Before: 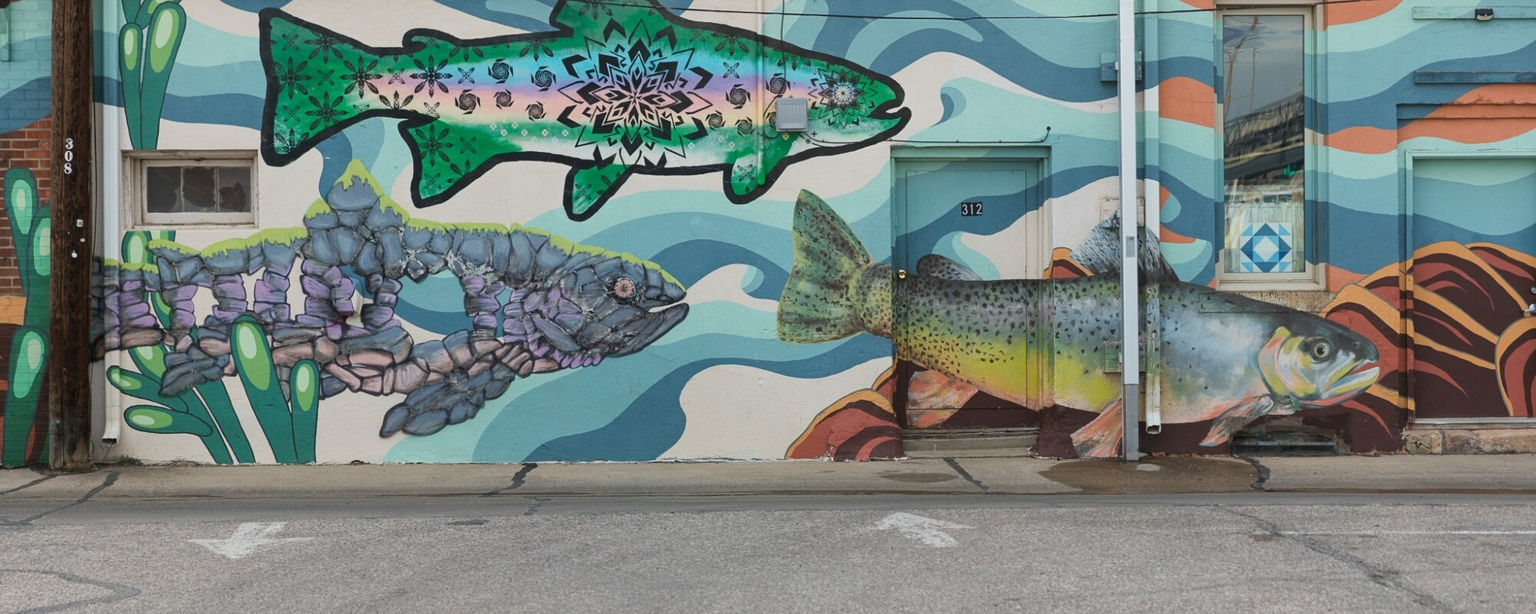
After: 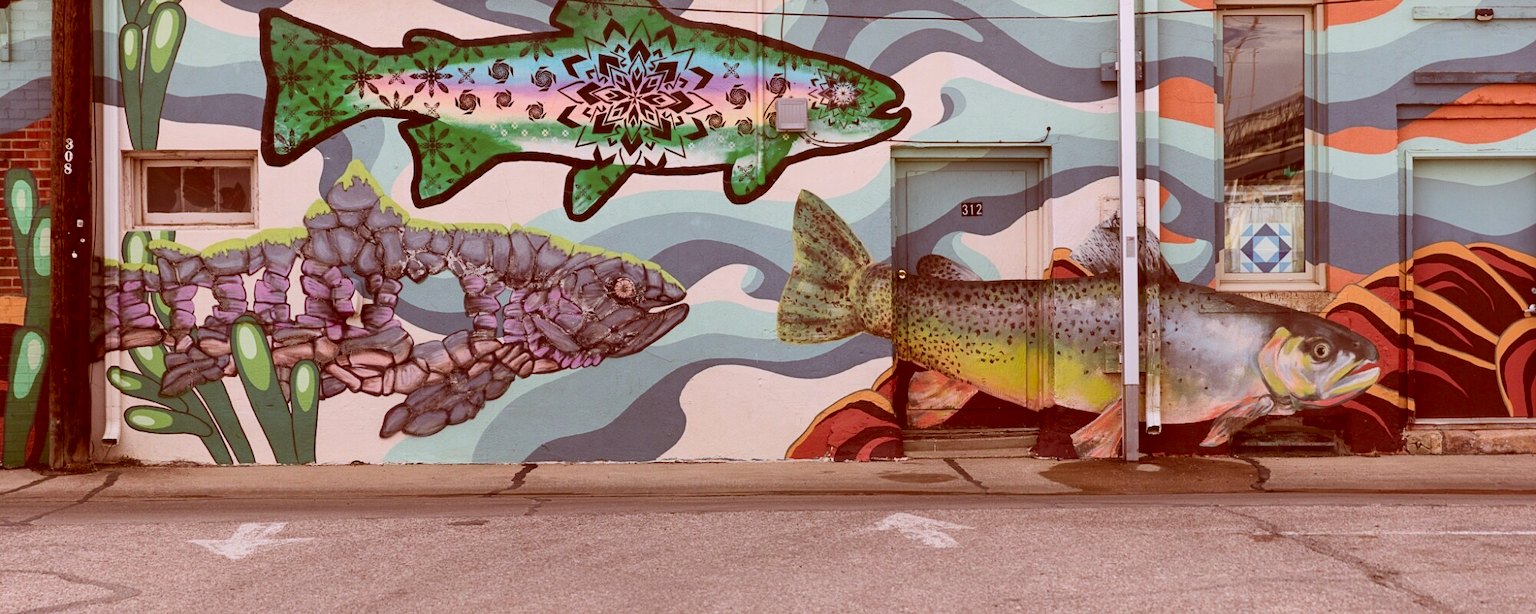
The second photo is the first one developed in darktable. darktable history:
contrast brightness saturation: contrast 0.159, saturation 0.324
color correction: highlights a* 9.56, highlights b* 9, shadows a* 39.61, shadows b* 39.66, saturation 0.8
color calibration: gray › normalize channels true, x 0.366, y 0.379, temperature 4388.73 K, gamut compression 0.013
